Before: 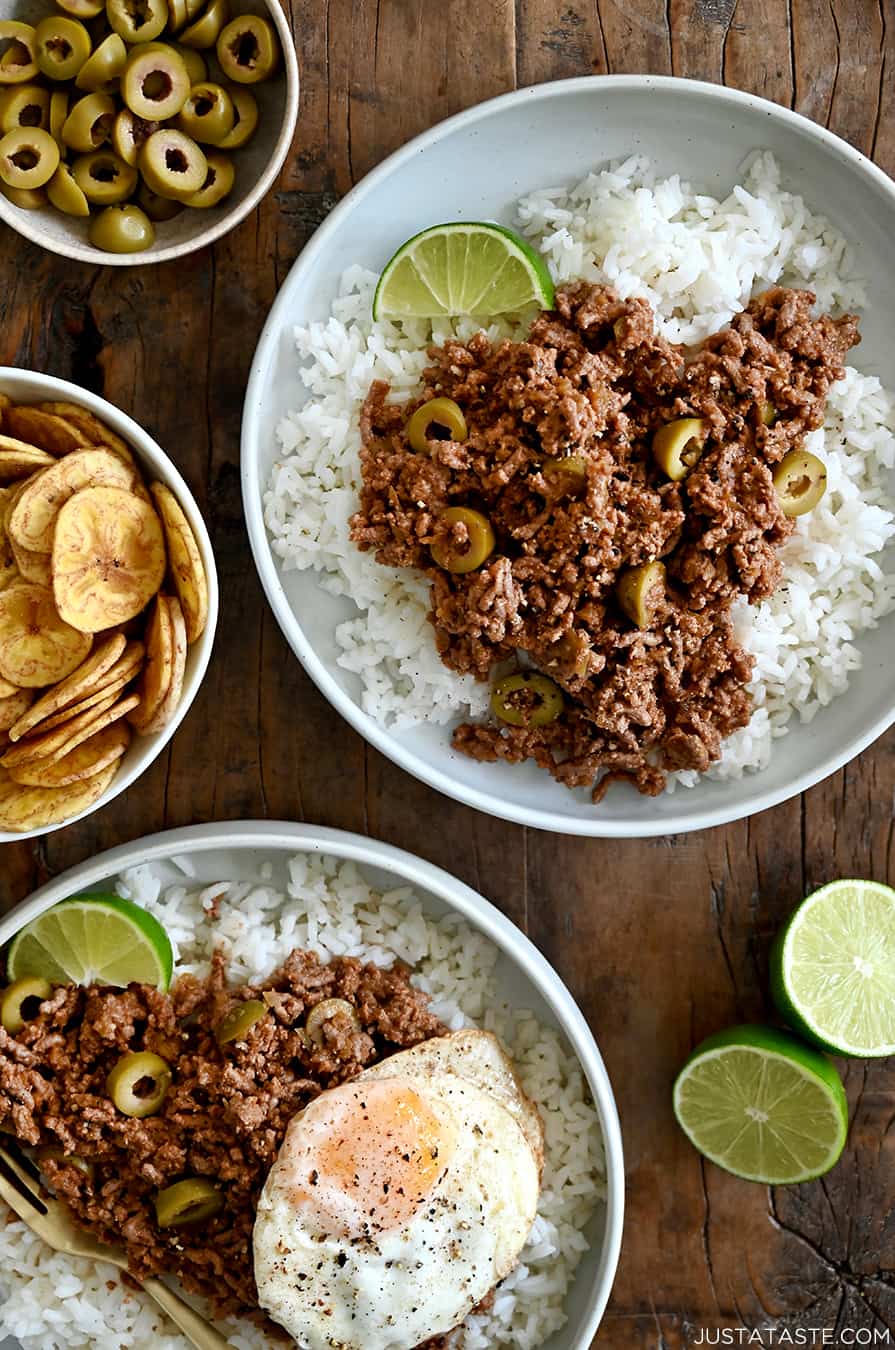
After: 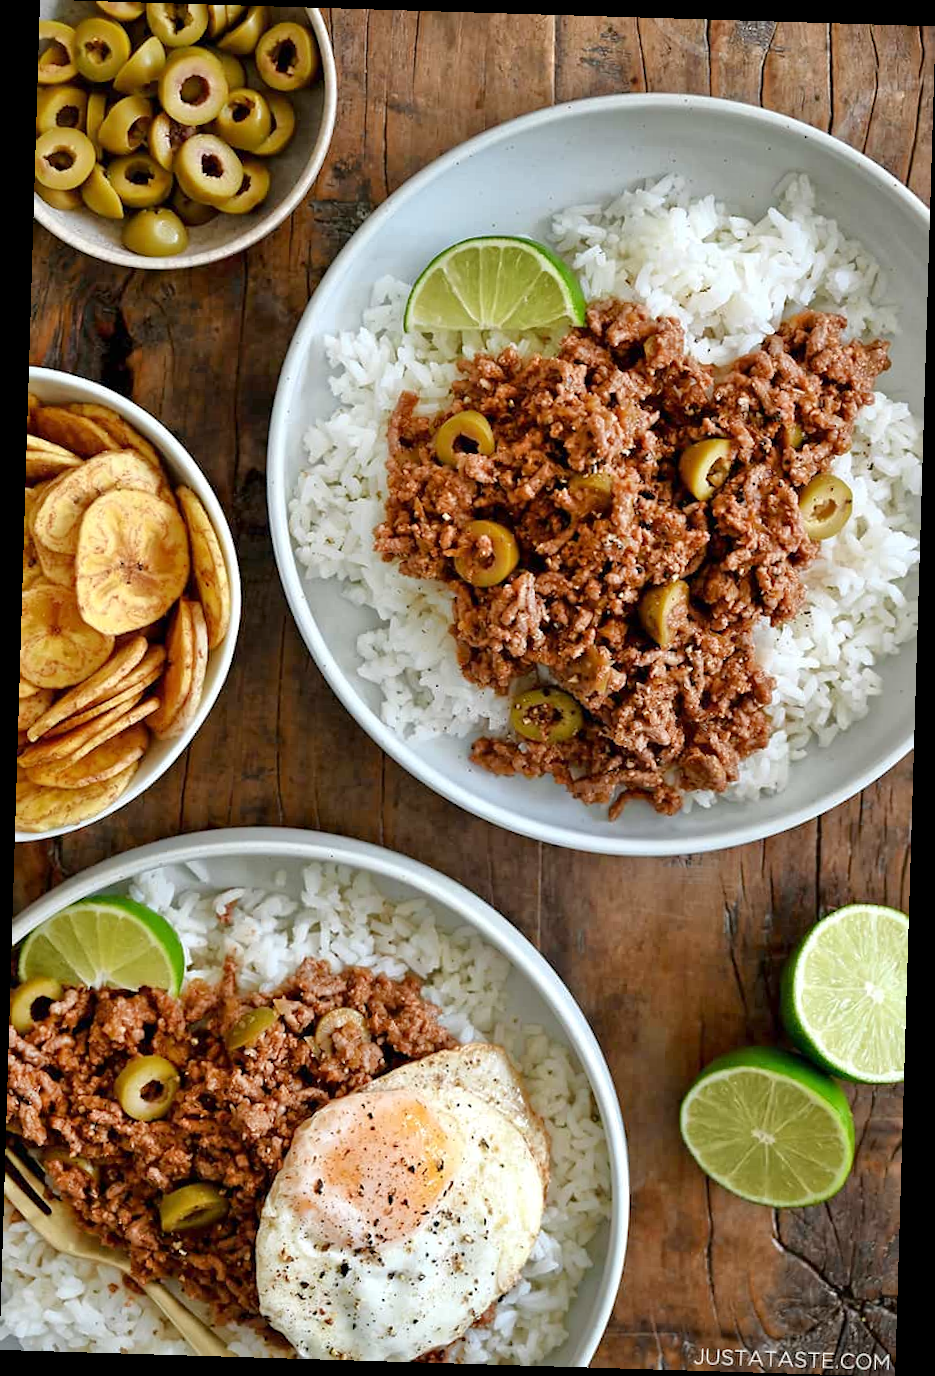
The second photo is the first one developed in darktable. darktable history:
tone equalizer: -8 EV -0.002 EV, -7 EV 0.005 EV, -6 EV -0.008 EV, -5 EV 0.007 EV, -4 EV -0.042 EV, -3 EV -0.233 EV, -2 EV -0.662 EV, -1 EV -0.983 EV, +0 EV -0.969 EV, smoothing diameter 2%, edges refinement/feathering 20, mask exposure compensation -1.57 EV, filter diffusion 5
rotate and perspective: rotation 1.72°, automatic cropping off
exposure: exposure 1 EV, compensate highlight preservation false
